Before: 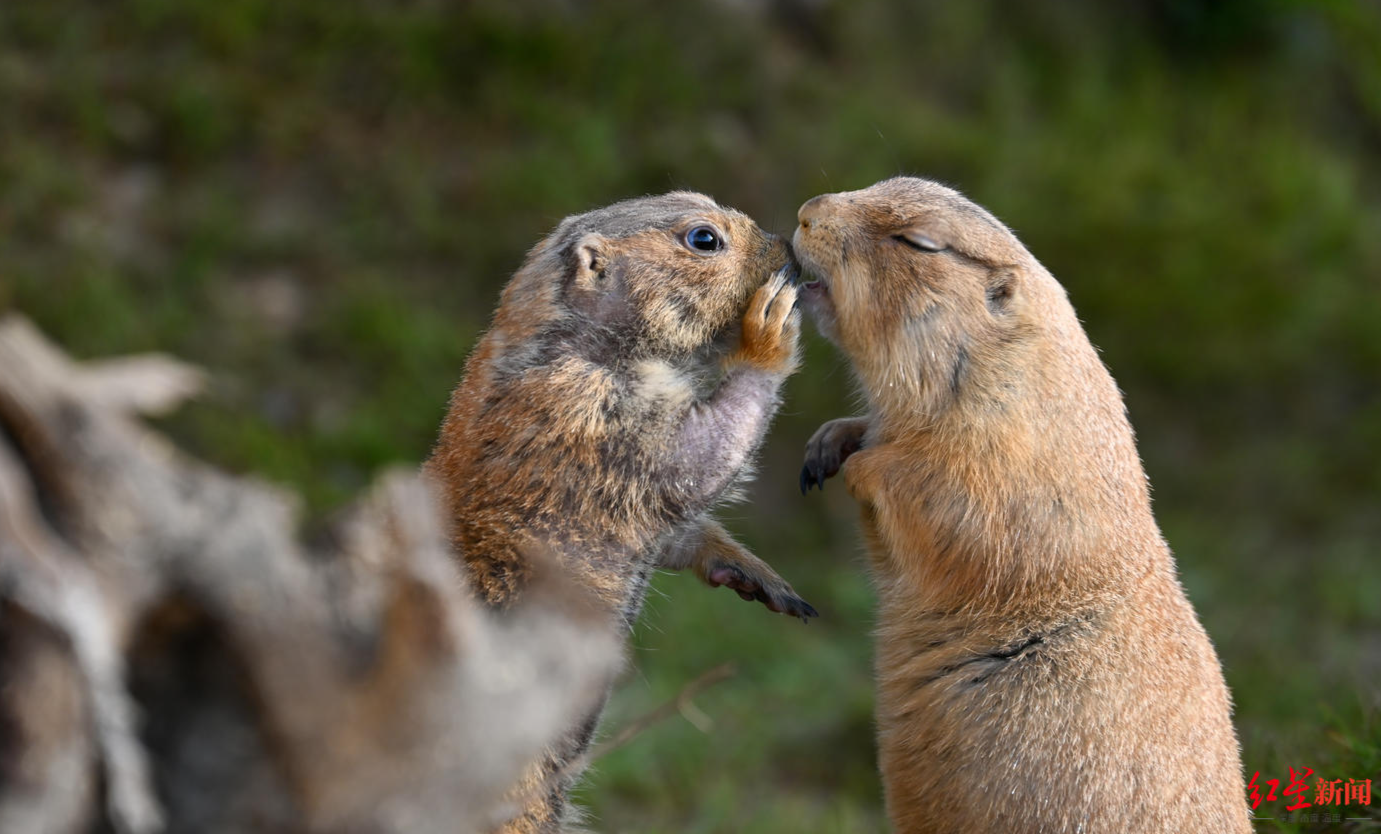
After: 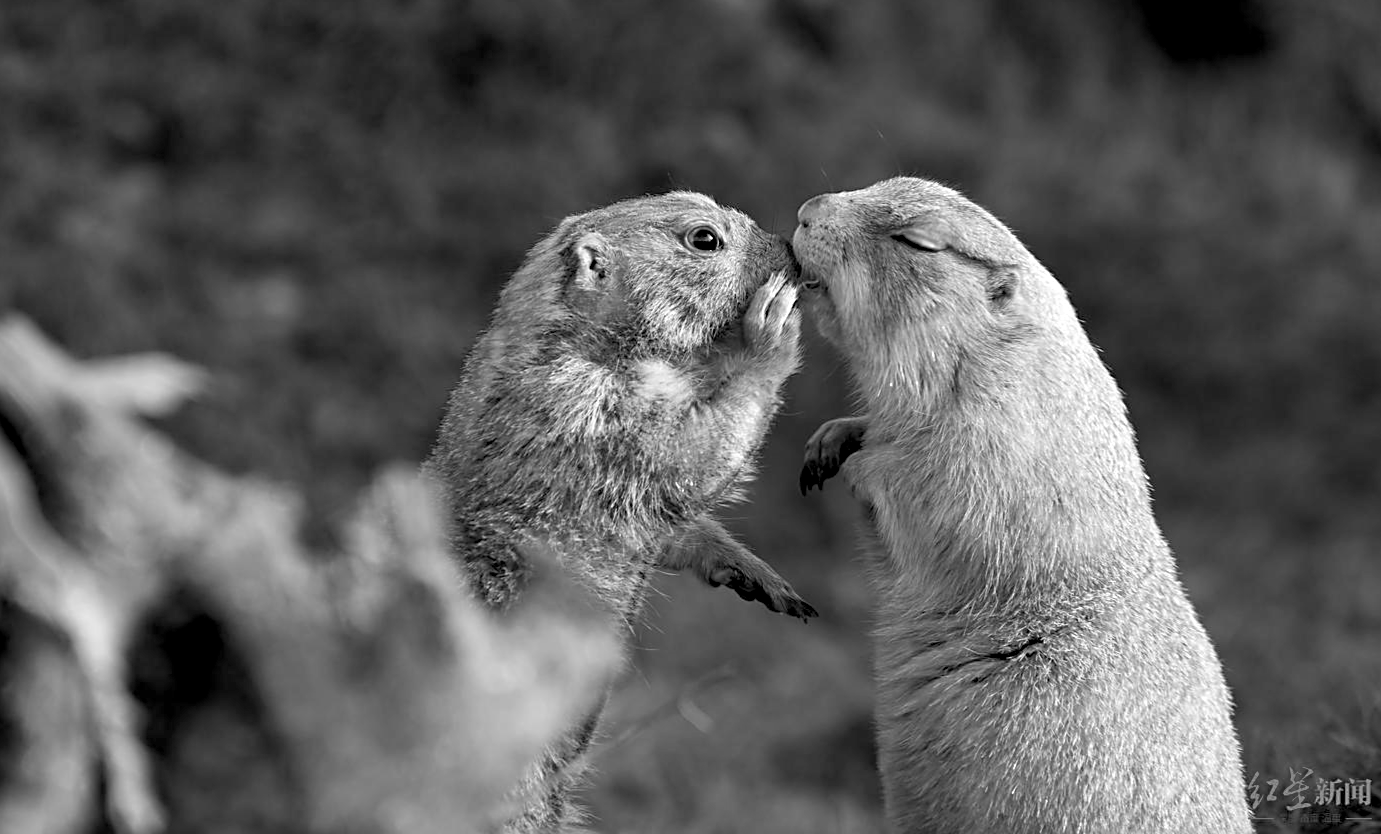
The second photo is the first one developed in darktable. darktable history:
rgb levels: levels [[0.01, 0.419, 0.839], [0, 0.5, 1], [0, 0.5, 1]]
sharpen: on, module defaults
monochrome: on, module defaults
